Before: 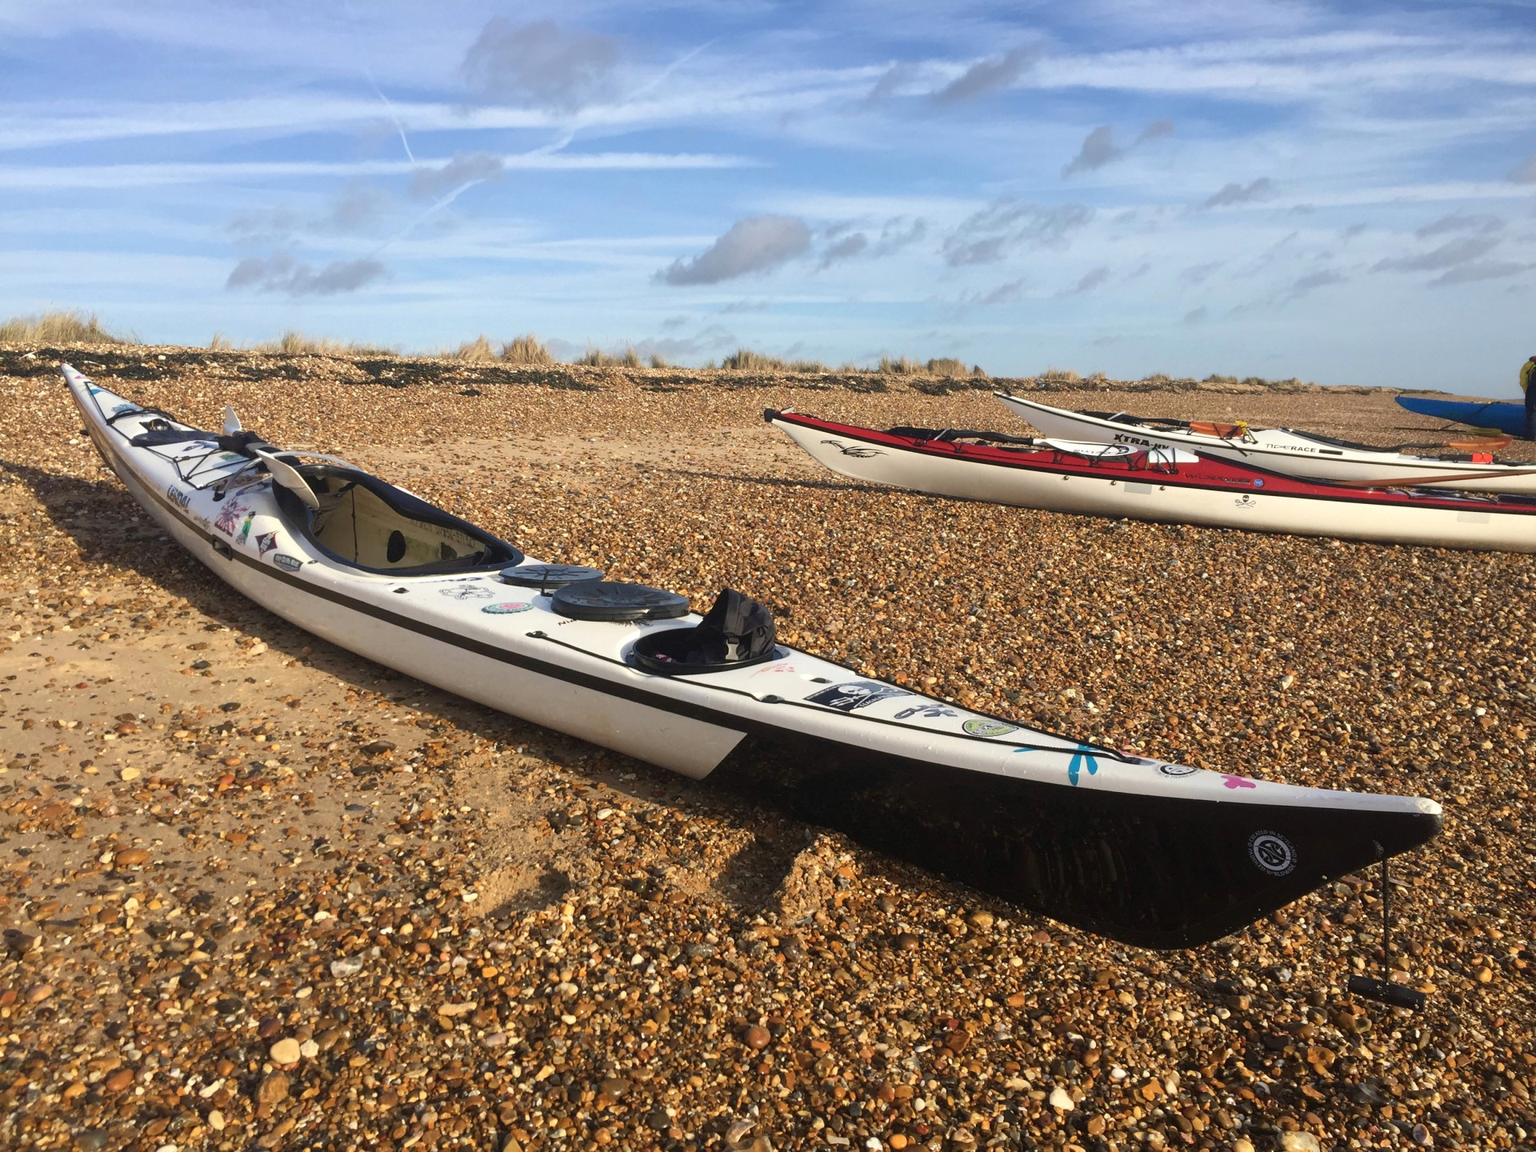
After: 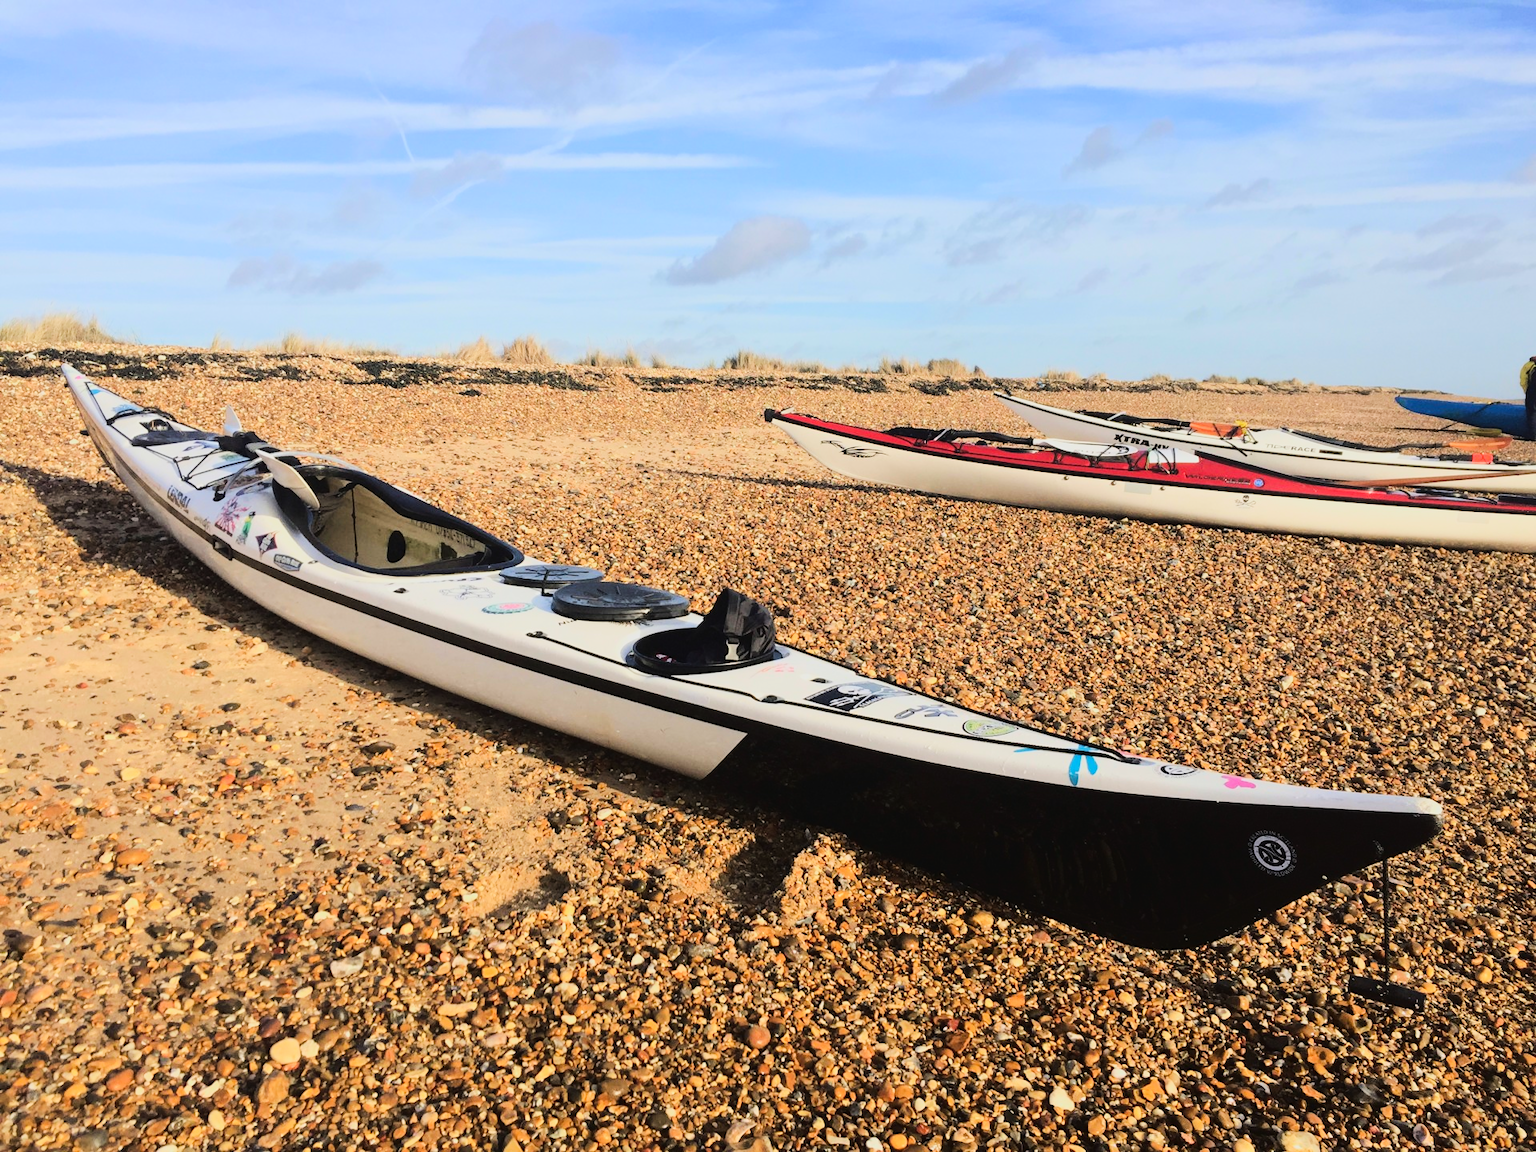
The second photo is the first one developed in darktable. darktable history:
tone curve: curves: ch0 [(0, 0.026) (0.146, 0.158) (0.272, 0.34) (0.453, 0.627) (0.687, 0.829) (1, 1)], color space Lab, linked channels, preserve colors none
filmic rgb: black relative exposure -7.48 EV, white relative exposure 4.83 EV, hardness 3.4, color science v6 (2022)
